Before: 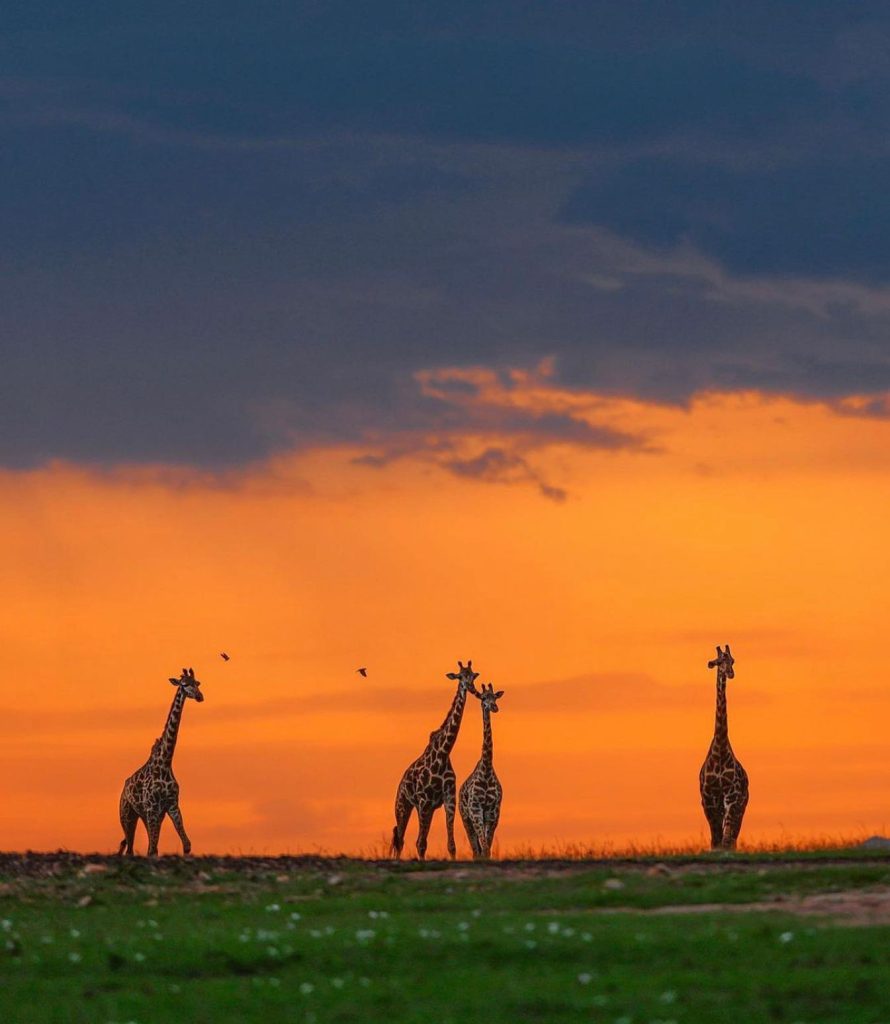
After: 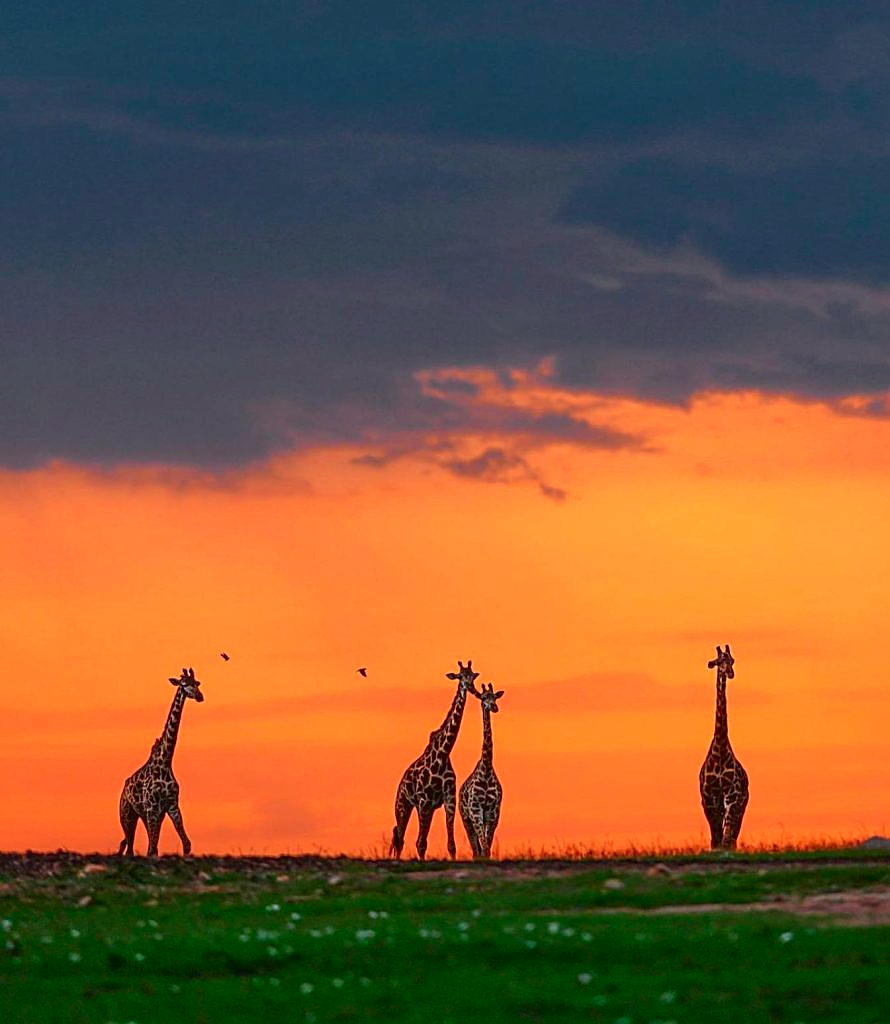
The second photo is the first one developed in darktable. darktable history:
tone curve: curves: ch0 [(0, 0.01) (0.037, 0.032) (0.131, 0.108) (0.275, 0.258) (0.483, 0.512) (0.61, 0.661) (0.696, 0.76) (0.792, 0.867) (0.911, 0.955) (0.997, 0.995)]; ch1 [(0, 0) (0.308, 0.268) (0.425, 0.383) (0.503, 0.502) (0.529, 0.543) (0.706, 0.754) (0.869, 0.907) (1, 1)]; ch2 [(0, 0) (0.228, 0.196) (0.336, 0.315) (0.399, 0.403) (0.485, 0.487) (0.502, 0.502) (0.525, 0.523) (0.545, 0.552) (0.587, 0.61) (0.636, 0.654) (0.711, 0.729) (0.855, 0.87) (0.998, 0.977)], color space Lab, independent channels, preserve colors none
sharpen: on, module defaults
